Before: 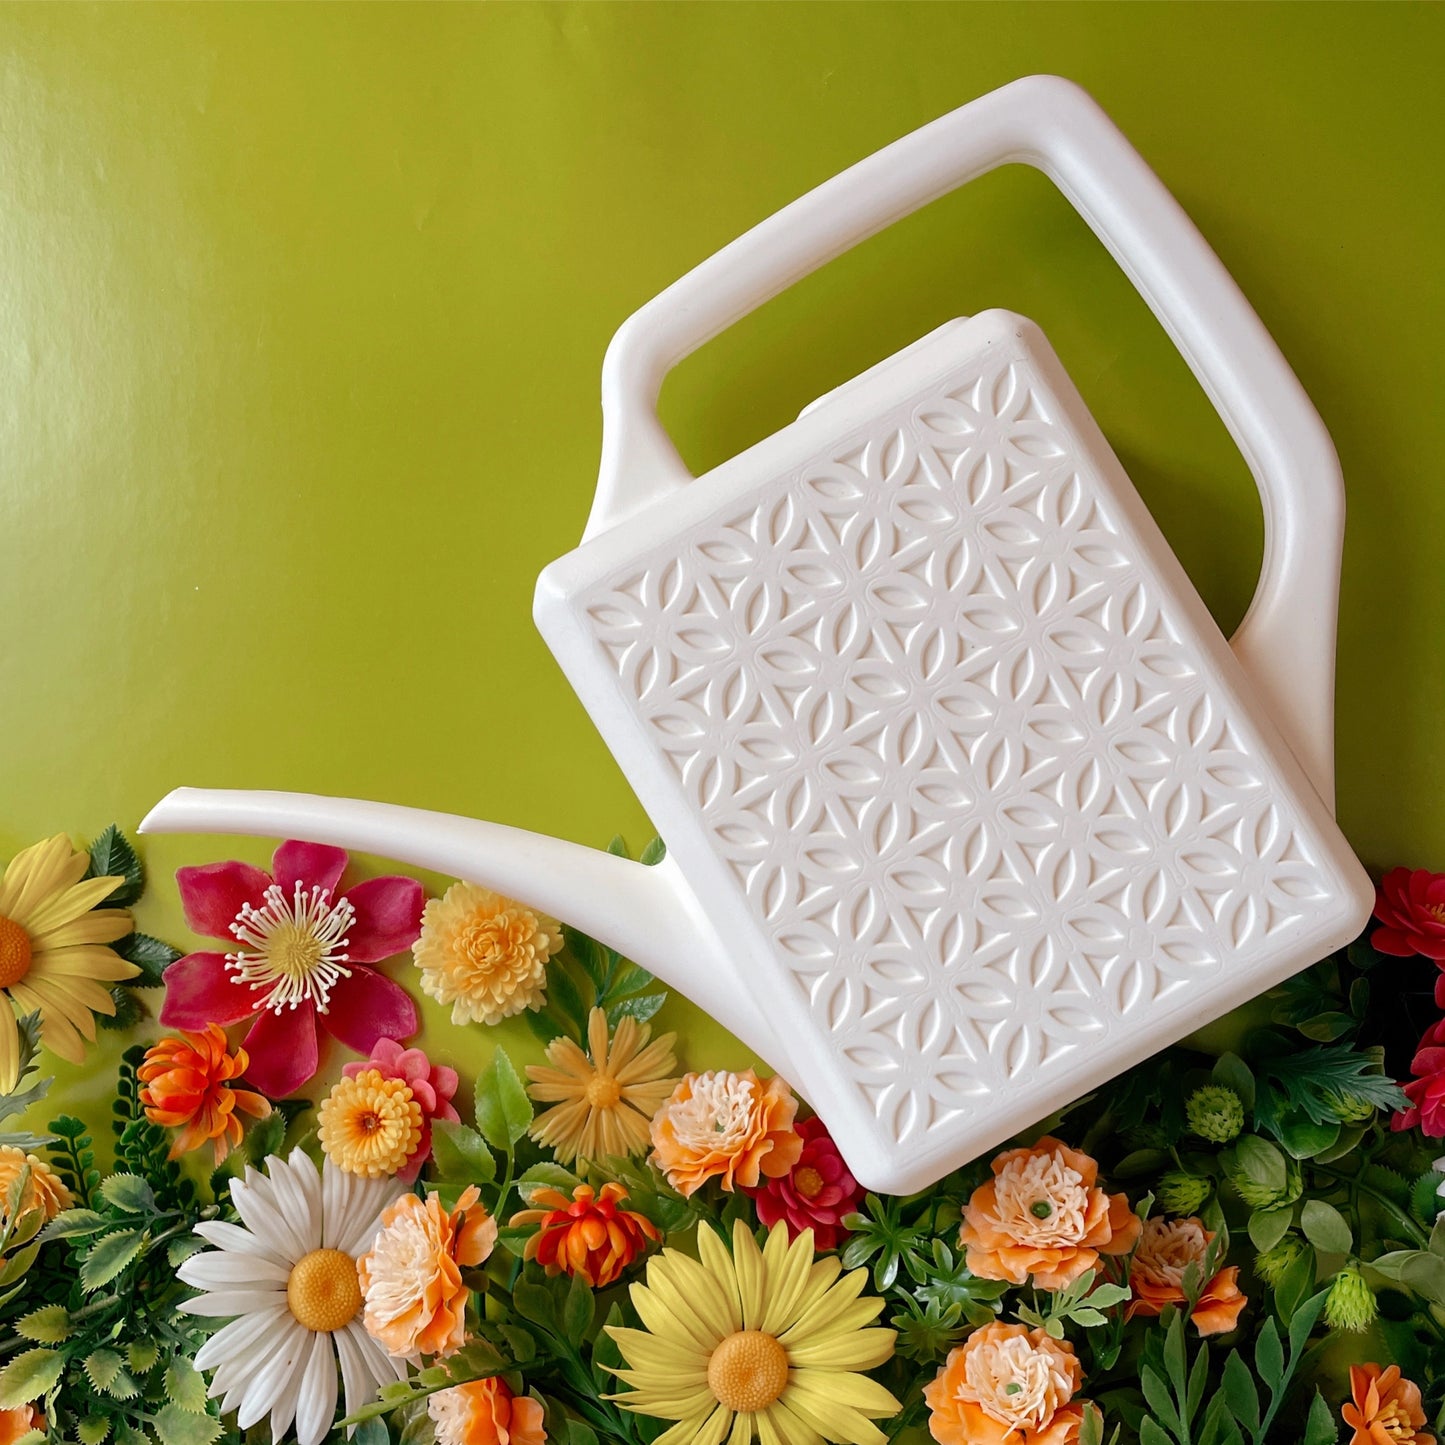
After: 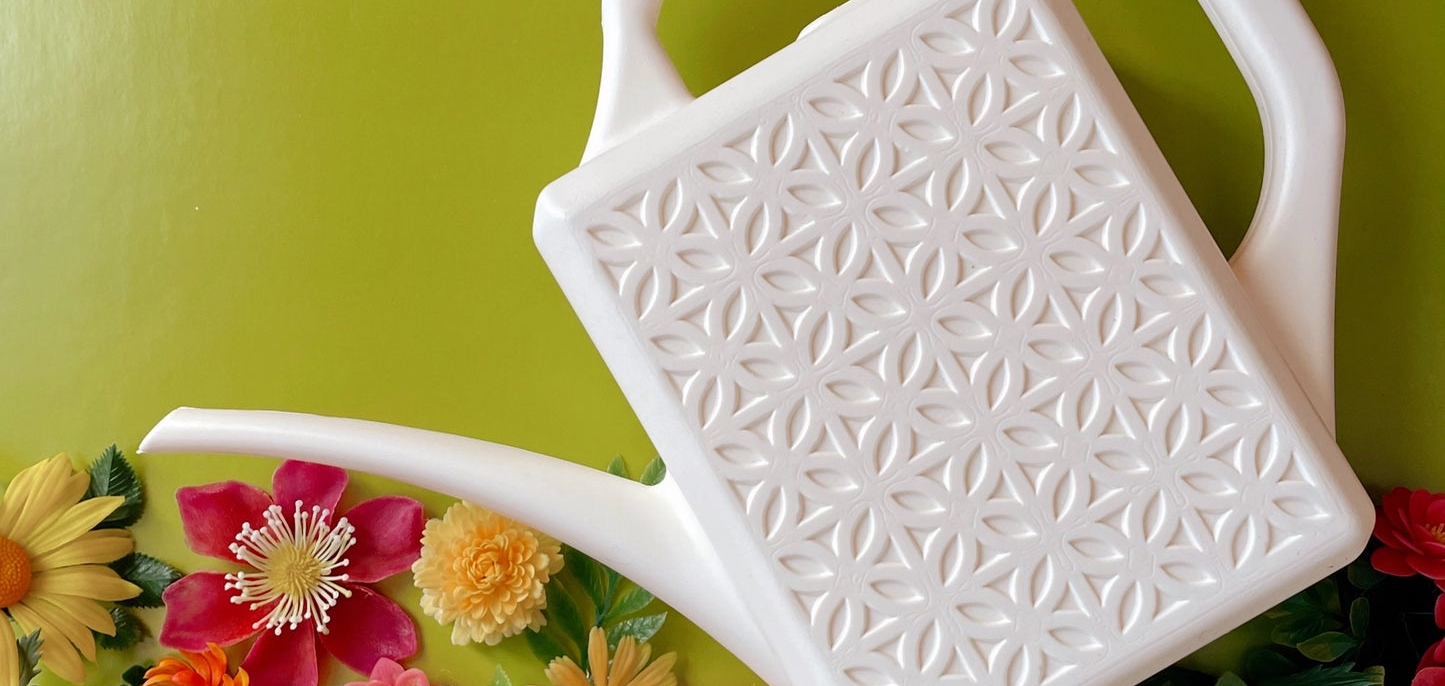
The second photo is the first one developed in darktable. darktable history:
crop and rotate: top 26.321%, bottom 26.166%
